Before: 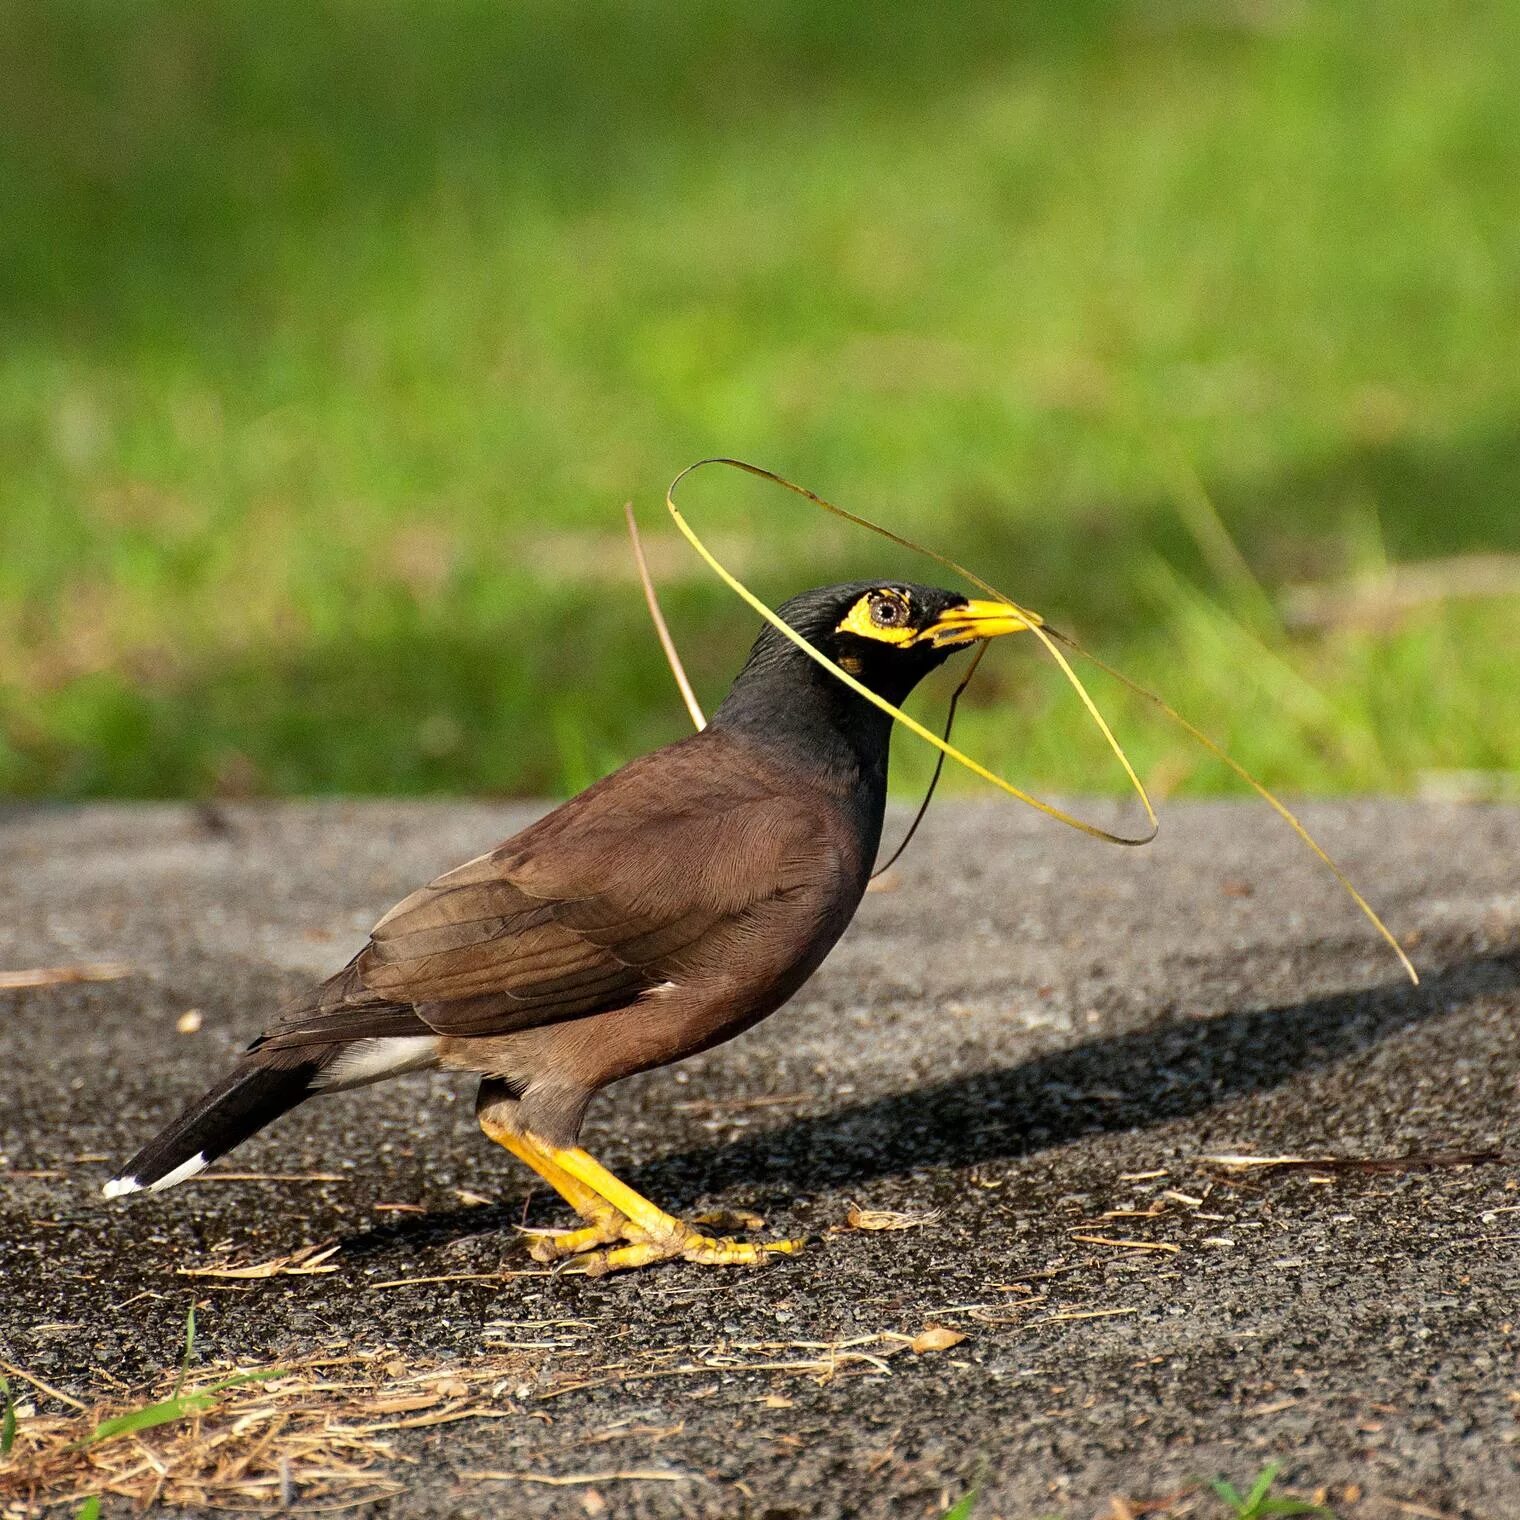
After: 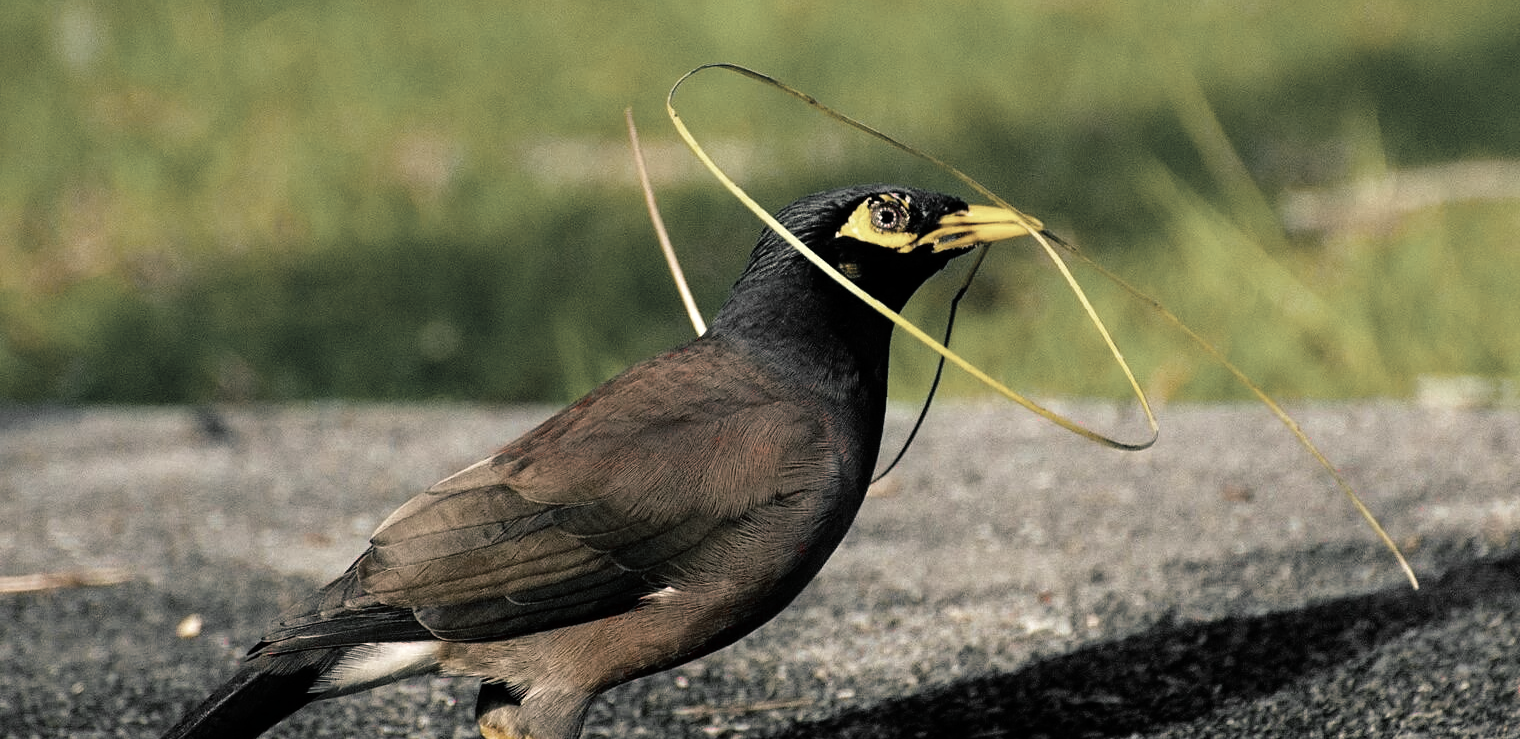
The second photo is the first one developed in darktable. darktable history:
exposure: black level correction 0, exposure -0.685 EV, compensate exposure bias true, compensate highlight preservation false
color zones: curves: ch1 [(0, 0.831) (0.08, 0.771) (0.157, 0.268) (0.241, 0.207) (0.562, -0.005) (0.714, -0.013) (0.876, 0.01) (1, 0.831)]
tone equalizer: -8 EV -1.05 EV, -7 EV -0.979 EV, -6 EV -0.843 EV, -5 EV -0.596 EV, -3 EV 0.591 EV, -2 EV 0.865 EV, -1 EV 0.99 EV, +0 EV 1.07 EV
crop and rotate: top 26.038%, bottom 25.296%
shadows and highlights: shadows 3.6, highlights -16.77, soften with gaussian
color balance rgb: shadows lift › luminance -28.757%, shadows lift › chroma 10.255%, shadows lift › hue 232.74°, perceptual saturation grading › global saturation 25.538%, global vibrance 16.599%, saturation formula JzAzBz (2021)
velvia: strength 29.83%
